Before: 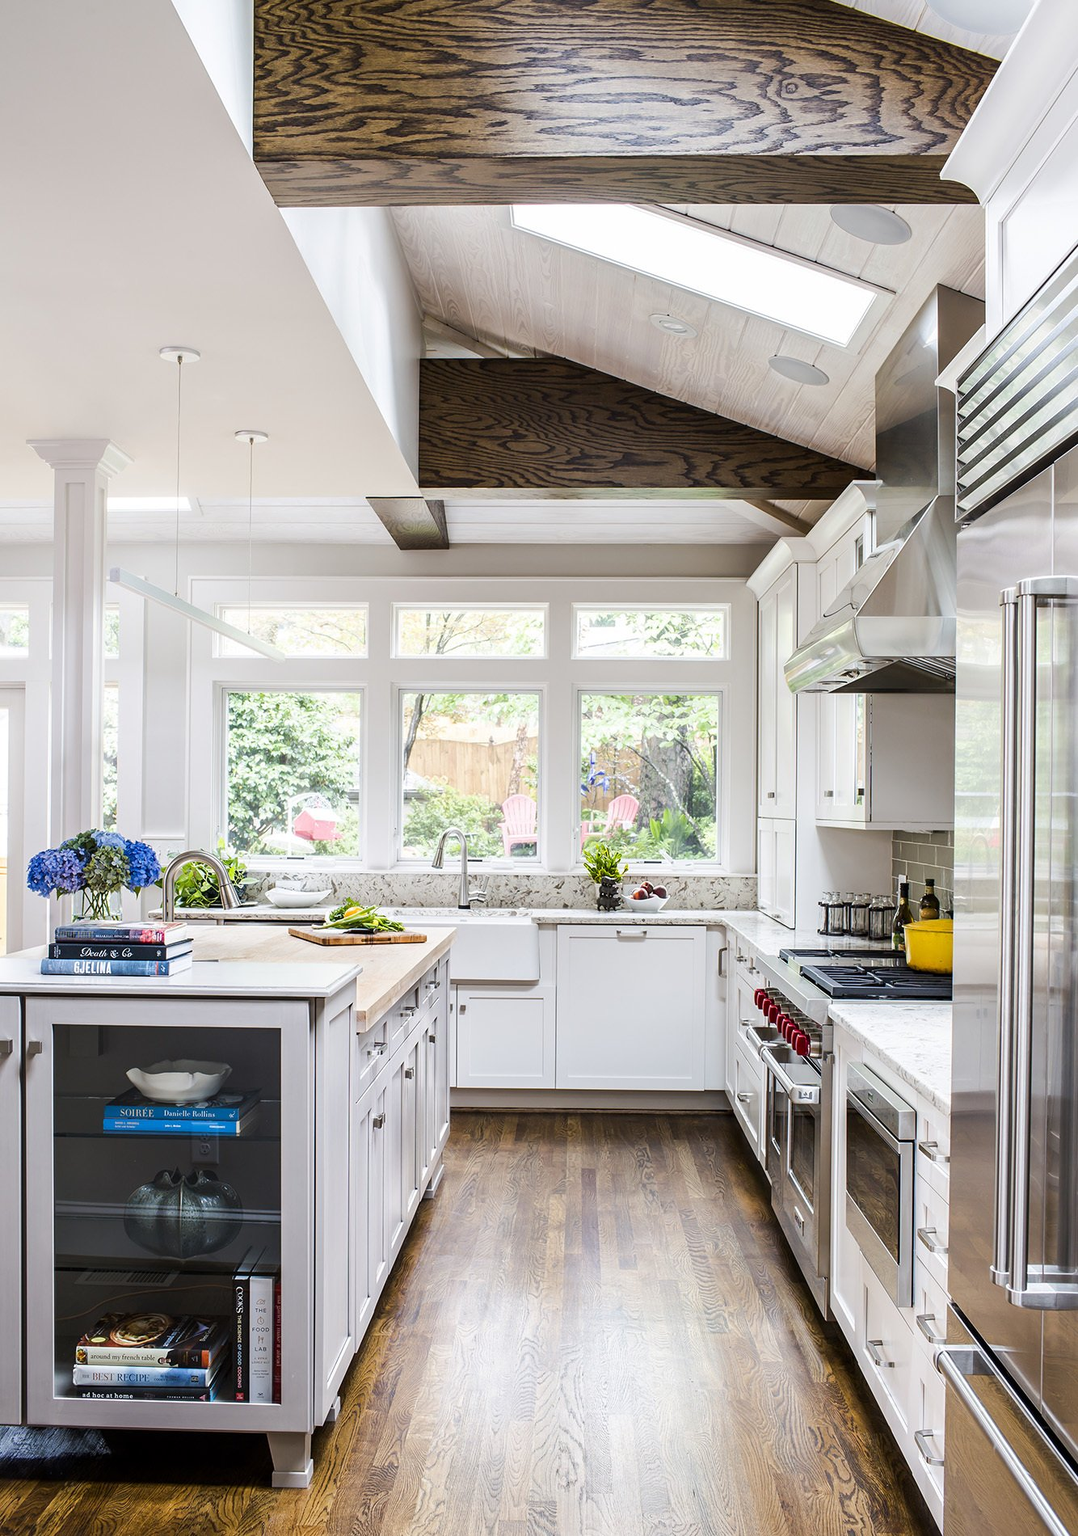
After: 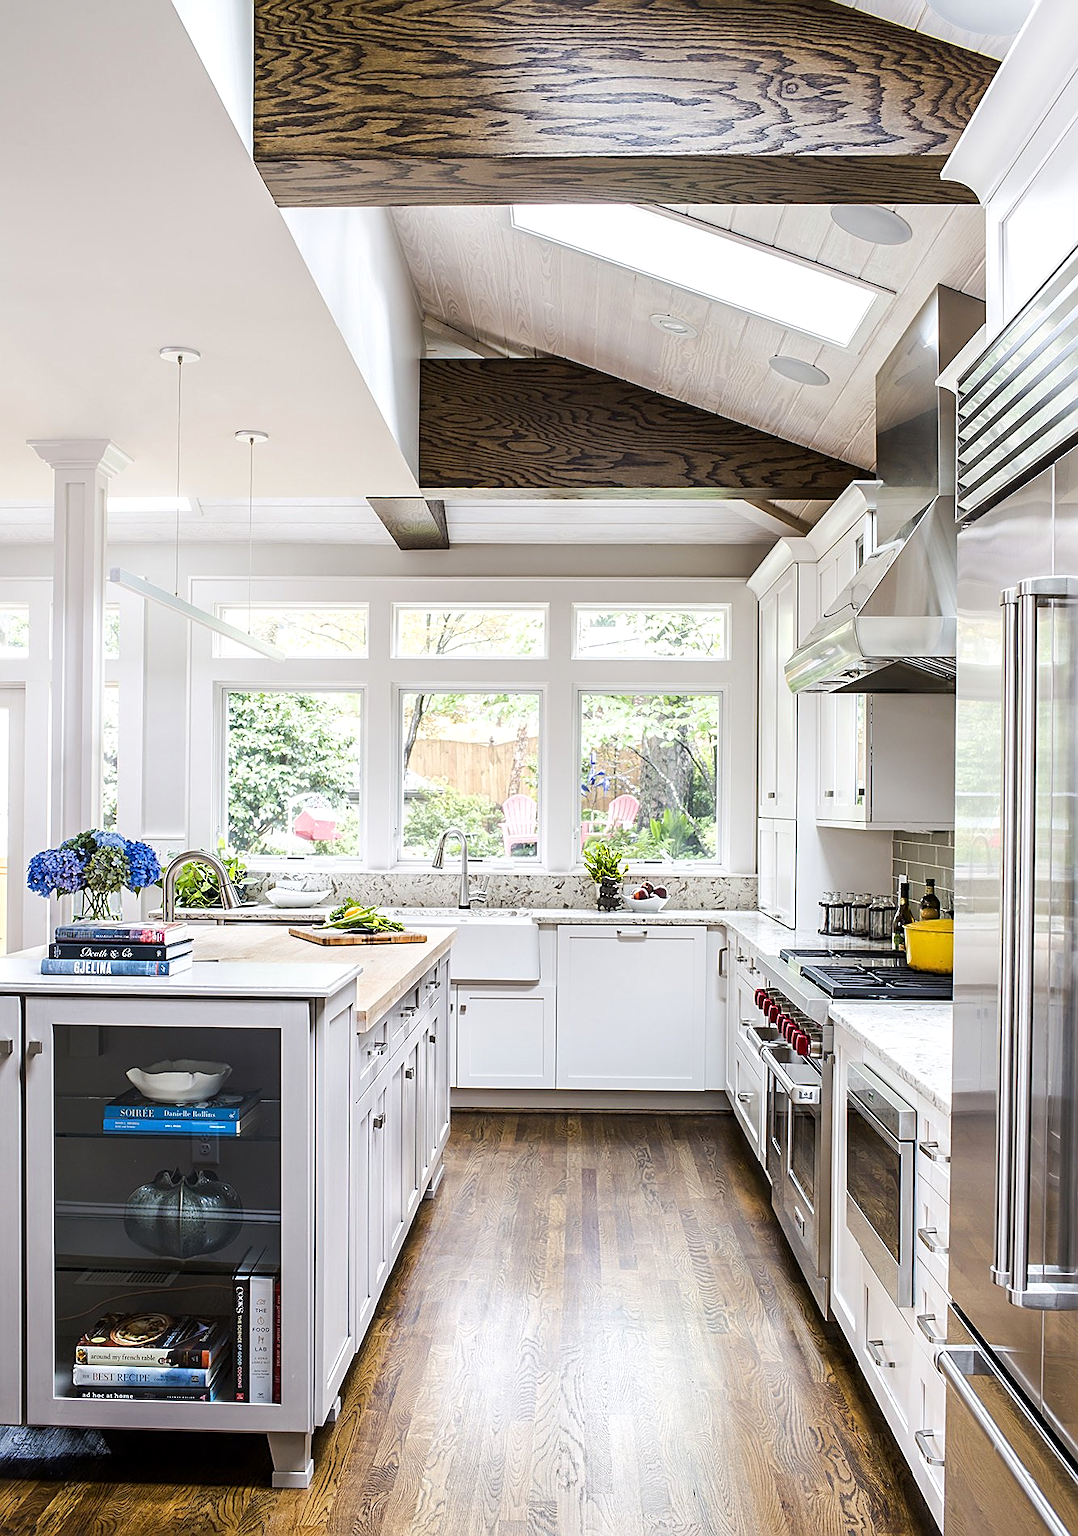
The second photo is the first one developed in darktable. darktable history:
exposure: exposure 0.126 EV, compensate highlight preservation false
sharpen: on, module defaults
